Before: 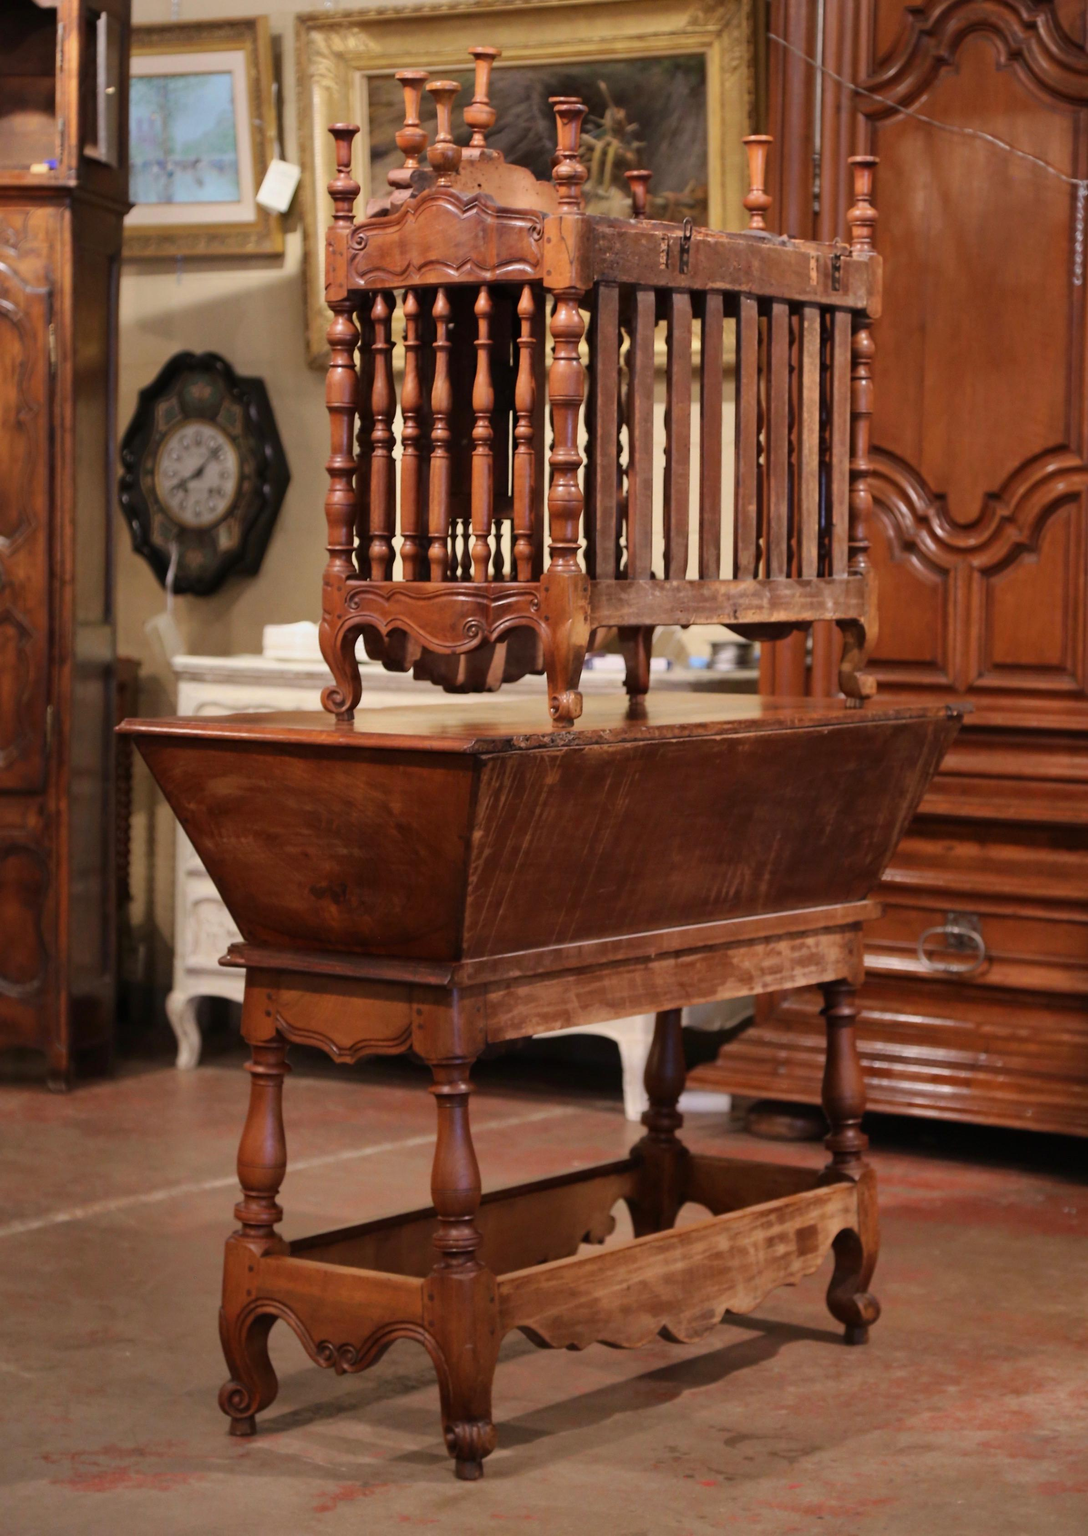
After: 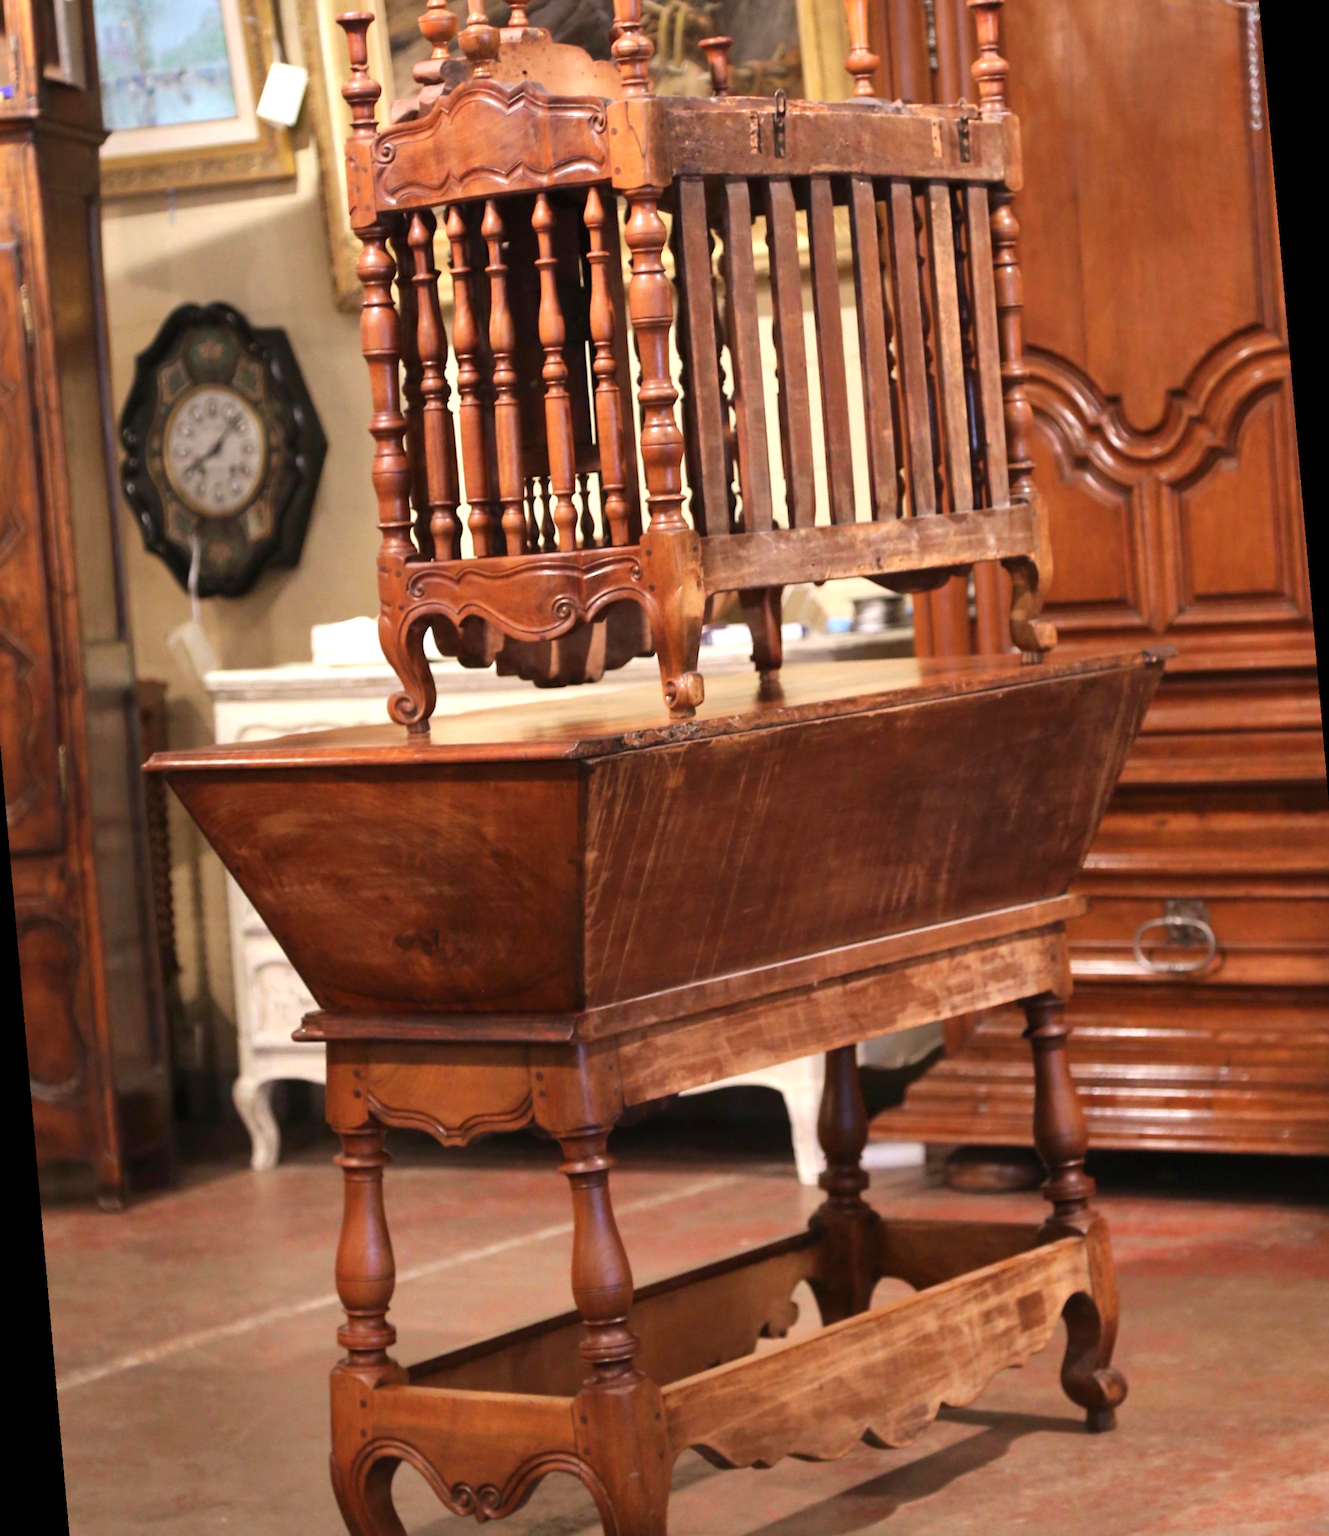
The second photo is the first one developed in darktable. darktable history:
rotate and perspective: rotation -5°, crop left 0.05, crop right 0.952, crop top 0.11, crop bottom 0.89
exposure: black level correction 0, exposure 0.7 EV, compensate exposure bias true, compensate highlight preservation false
